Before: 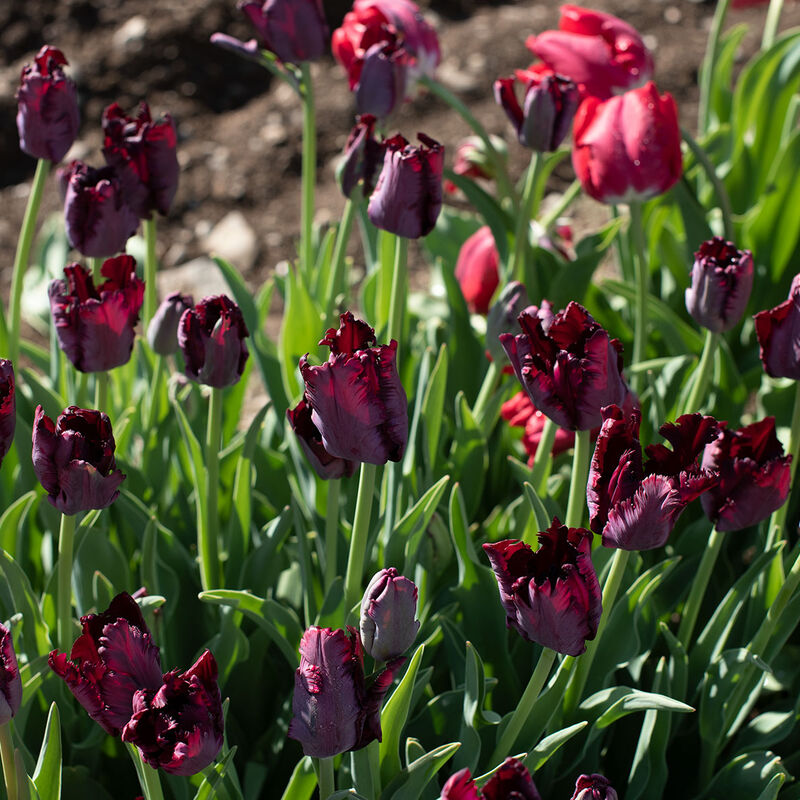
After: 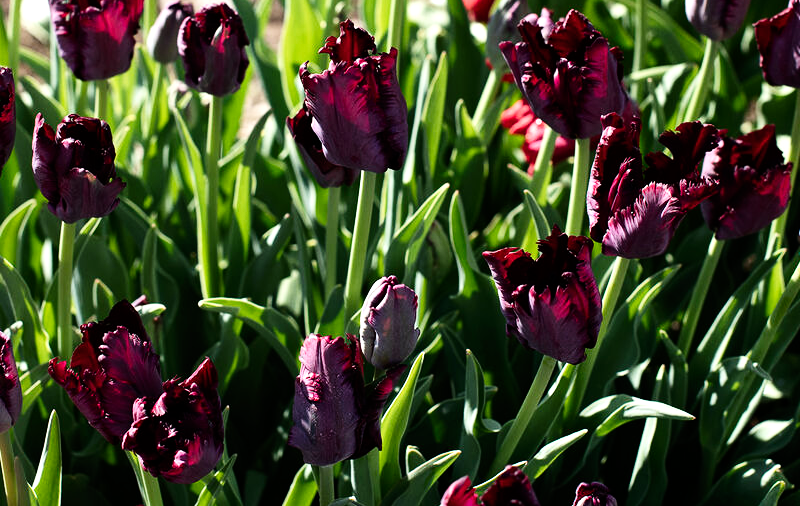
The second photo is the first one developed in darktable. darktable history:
tone equalizer: -8 EV -0.752 EV, -7 EV -0.69 EV, -6 EV -0.622 EV, -5 EV -0.371 EV, -3 EV 0.371 EV, -2 EV 0.6 EV, -1 EV 0.68 EV, +0 EV 0.762 EV, edges refinement/feathering 500, mask exposure compensation -1.57 EV, preserve details no
crop and rotate: top 36.661%
tone curve: curves: ch0 [(0, 0) (0.004, 0.001) (0.133, 0.112) (0.325, 0.362) (0.832, 0.893) (1, 1)], preserve colors none
